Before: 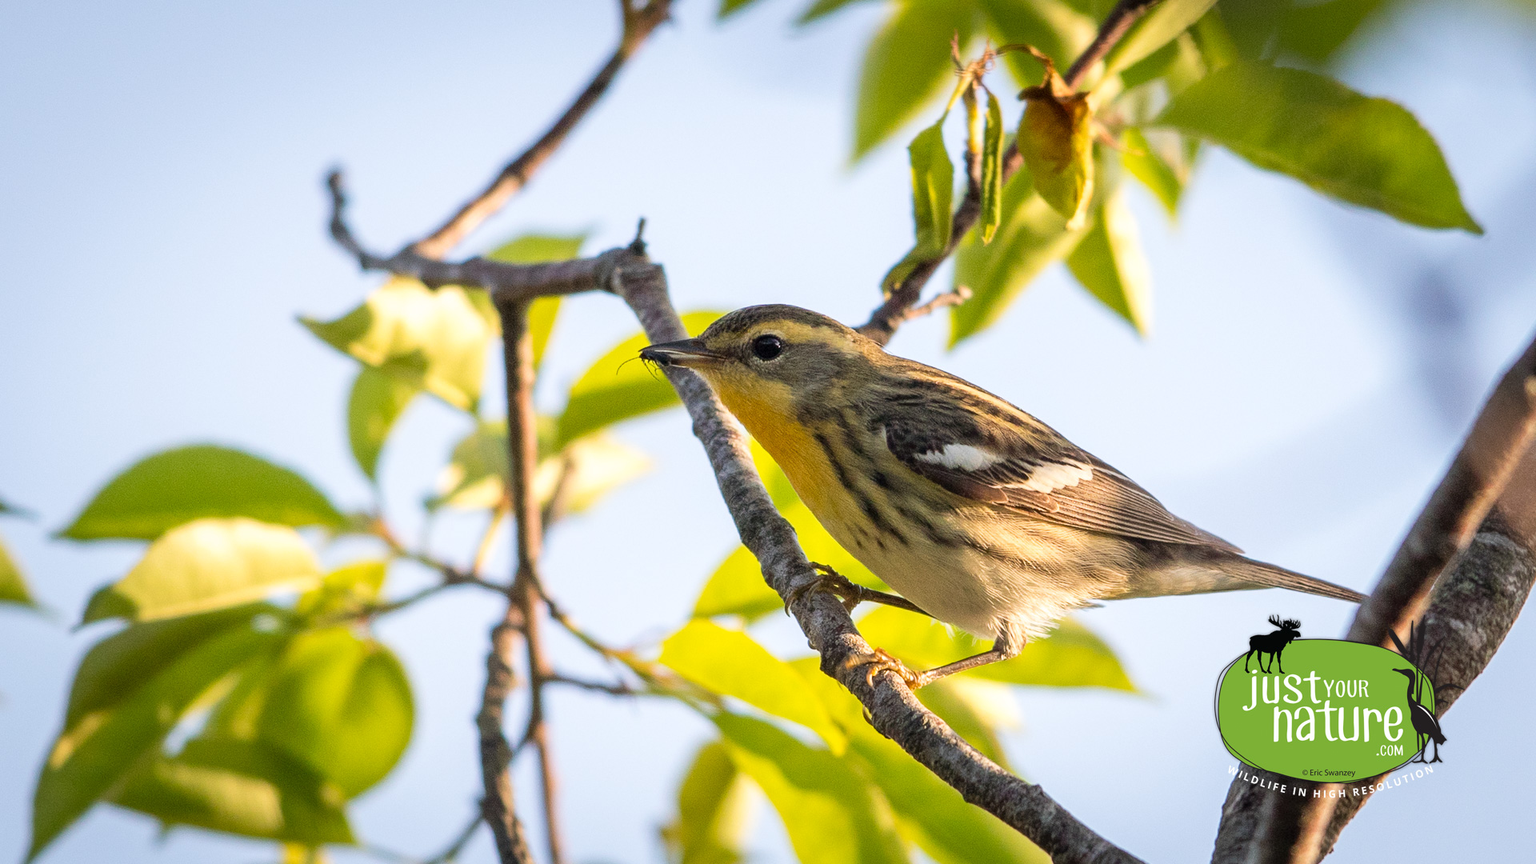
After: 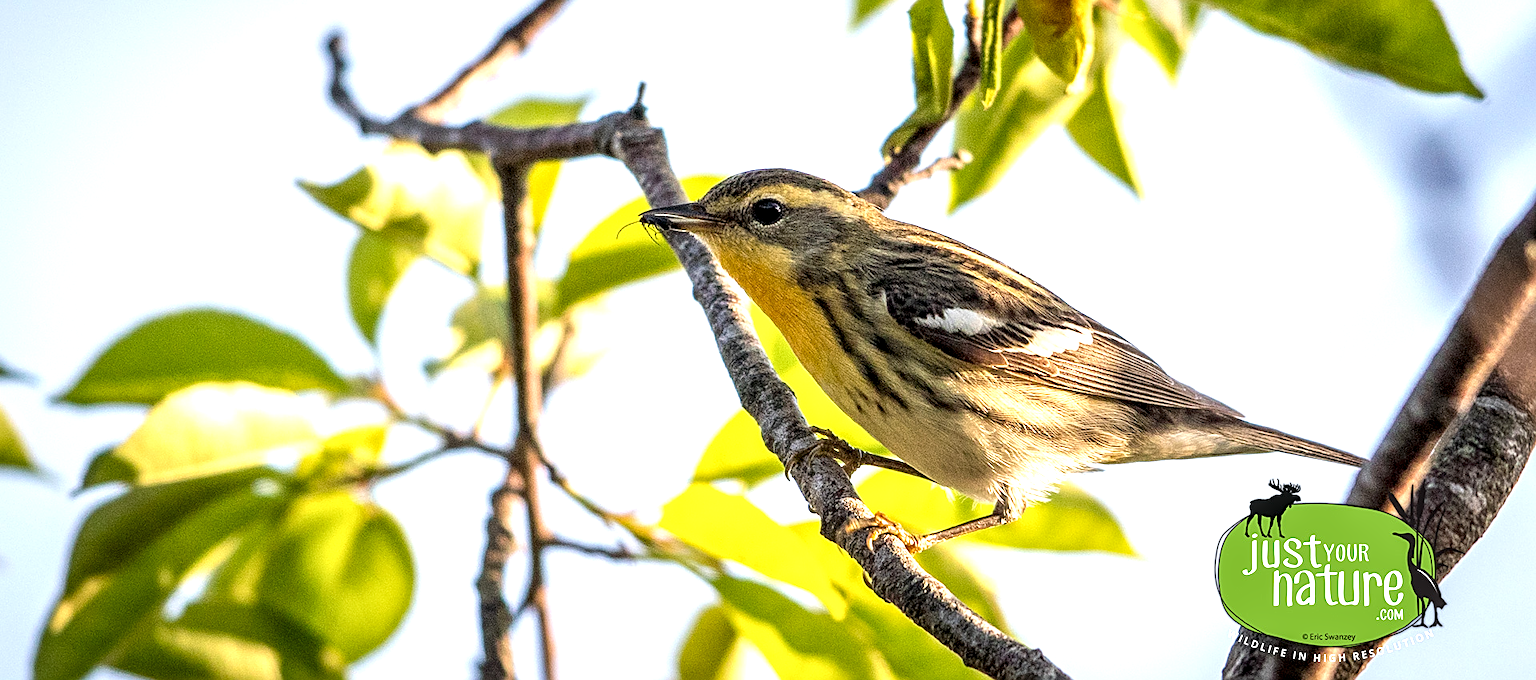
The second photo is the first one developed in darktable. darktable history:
local contrast: highlights 60%, shadows 60%, detail 160%
exposure: black level correction 0.001, exposure 0.5 EV, compensate exposure bias true, compensate highlight preservation false
crop and rotate: top 15.774%, bottom 5.506%
sharpen: on, module defaults
